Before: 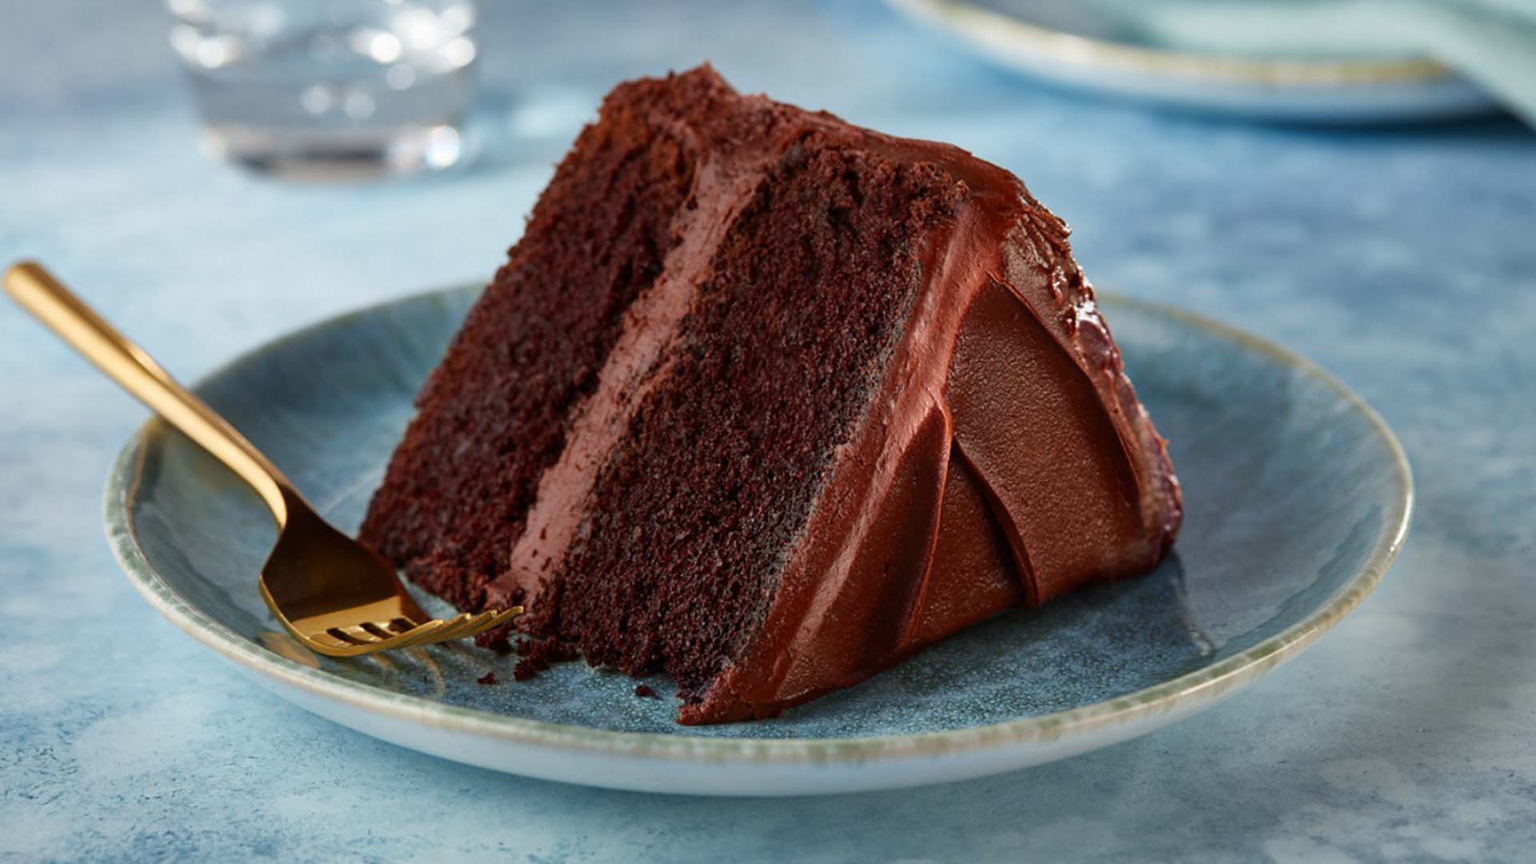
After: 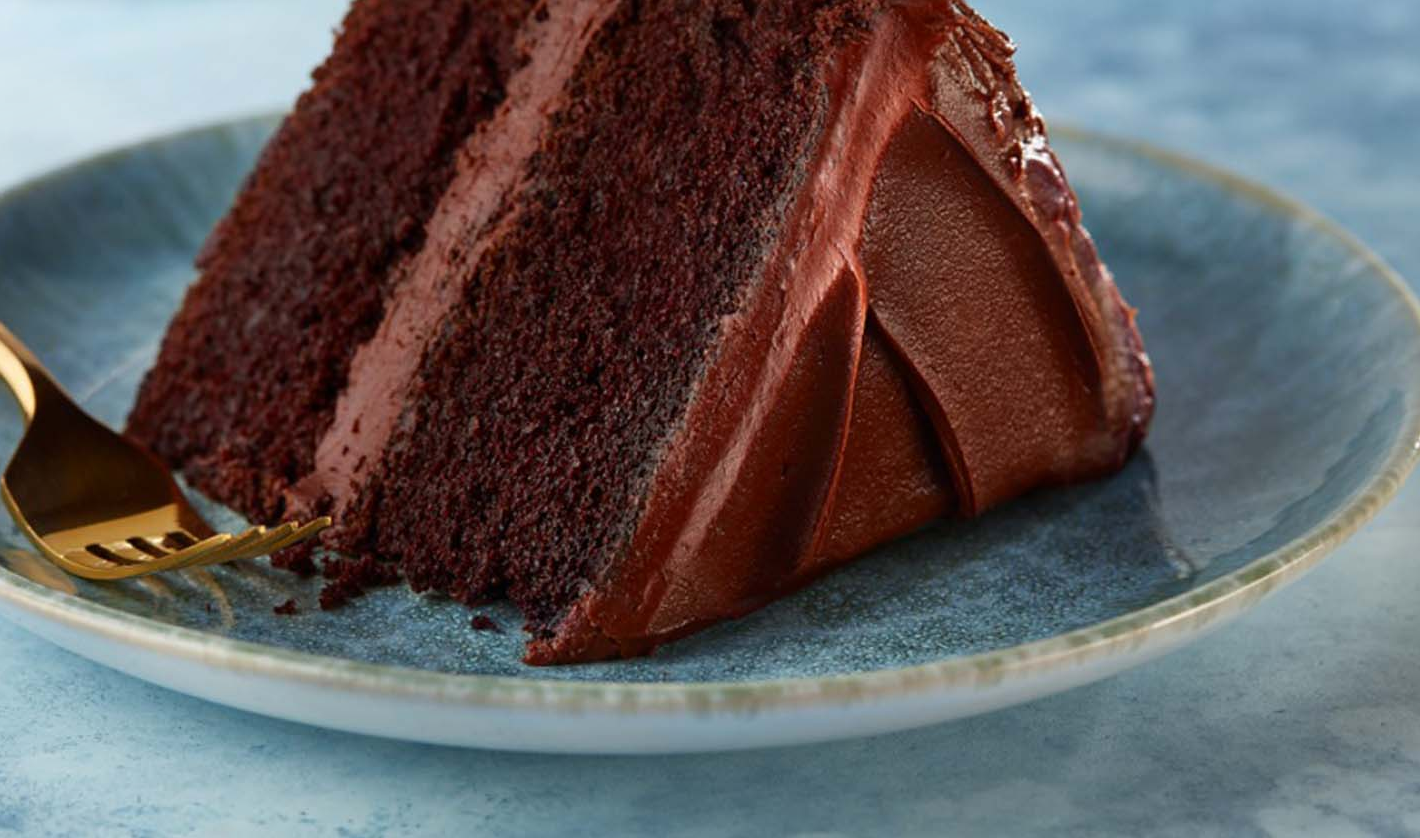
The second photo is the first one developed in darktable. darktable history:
crop: left 16.866%, top 22.36%, right 9.135%
shadows and highlights: shadows -23.01, highlights 46.68, soften with gaussian
